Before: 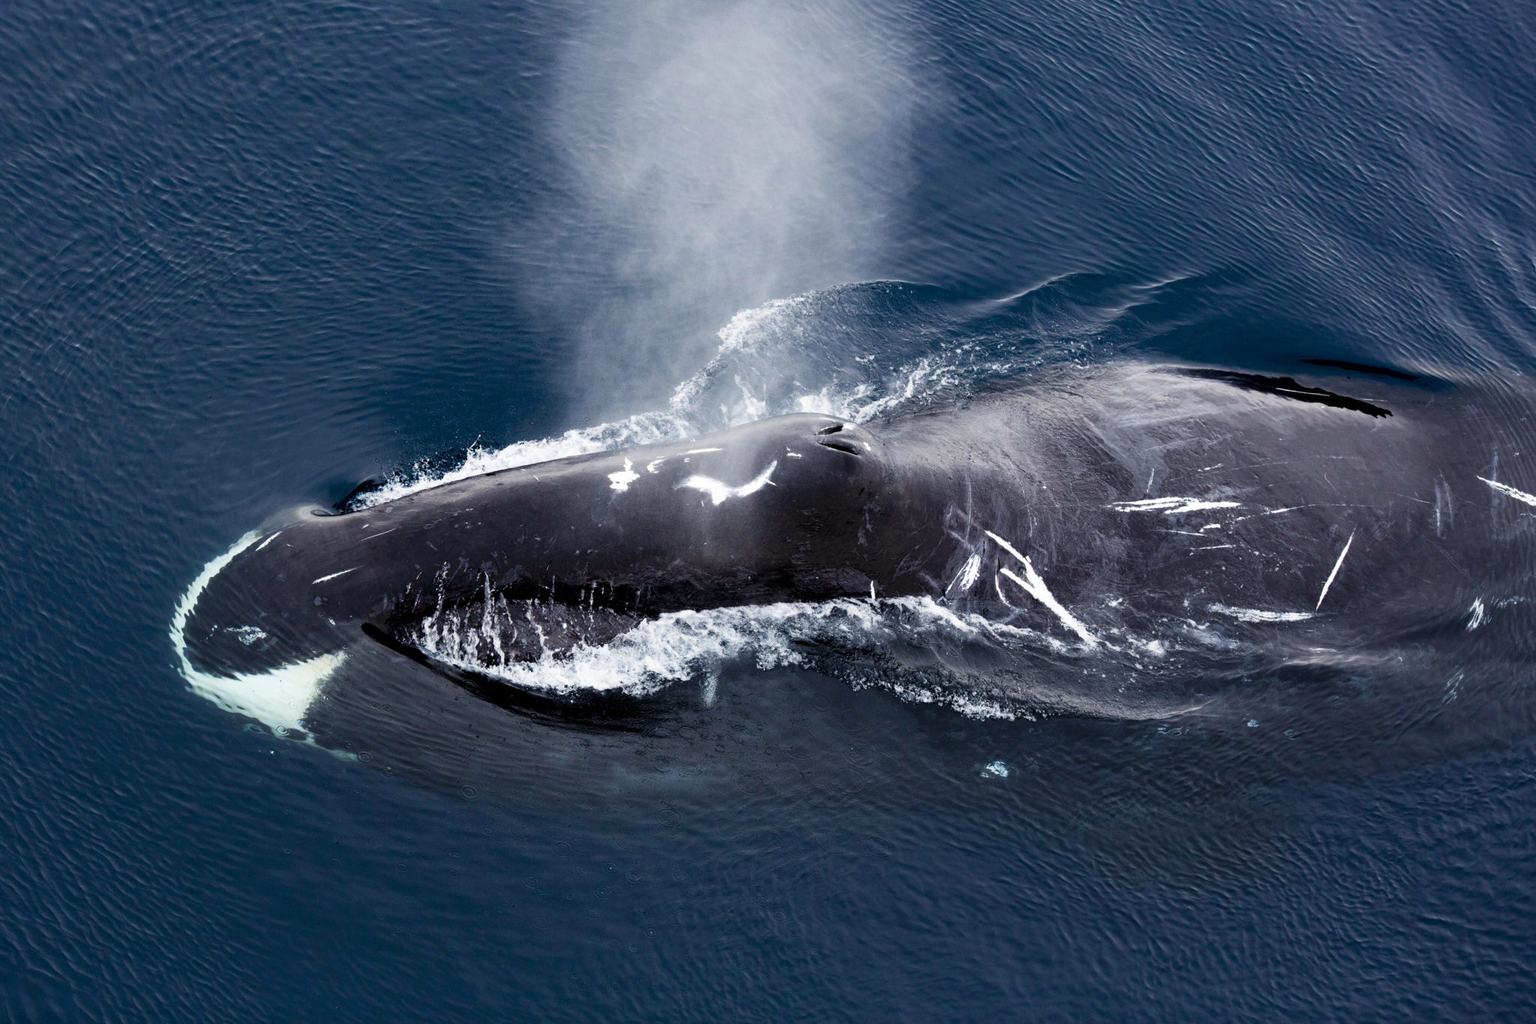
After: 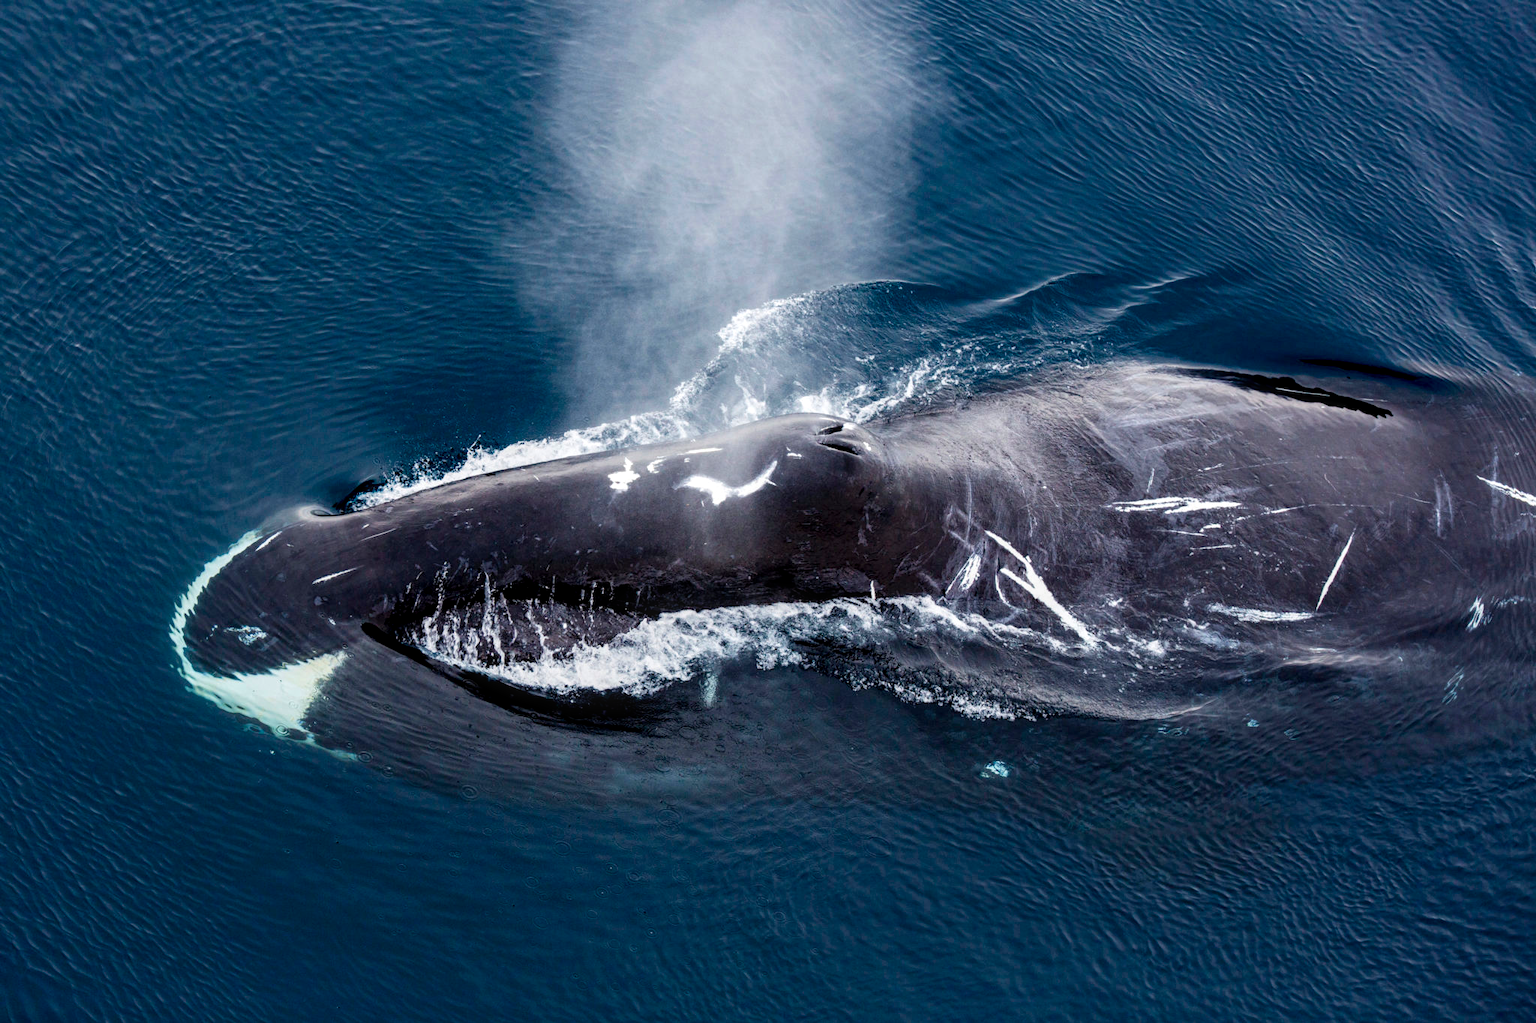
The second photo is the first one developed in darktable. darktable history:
color balance rgb: global vibrance 20%
local contrast: on, module defaults
